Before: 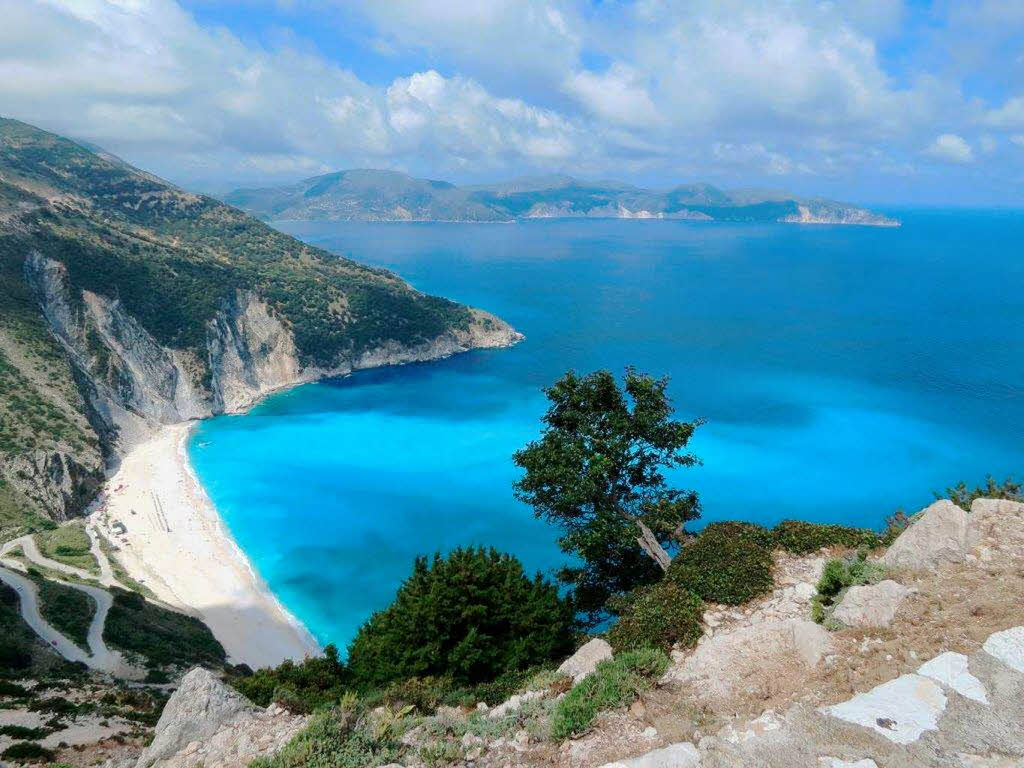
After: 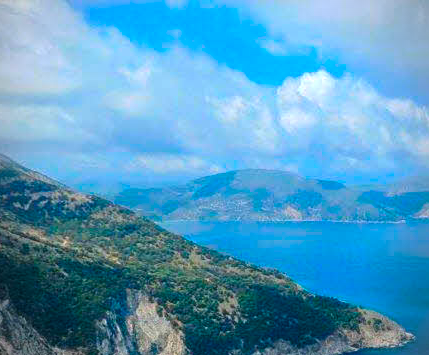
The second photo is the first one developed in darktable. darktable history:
vignetting: on, module defaults
color balance rgb: linear chroma grading › global chroma 50%, perceptual saturation grading › global saturation 2.34%, global vibrance 6.64%, contrast 12.71%, saturation formula JzAzBz (2021)
crop and rotate: left 10.817%, top 0.062%, right 47.194%, bottom 53.626%
